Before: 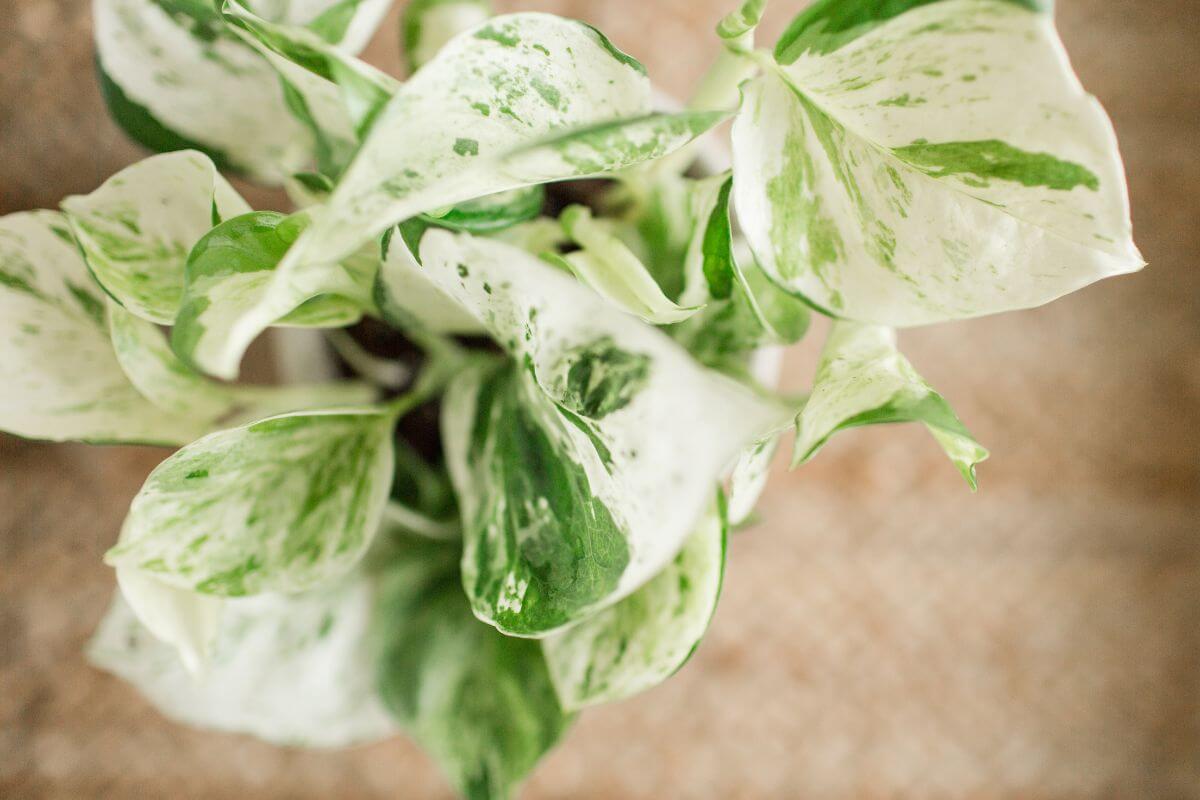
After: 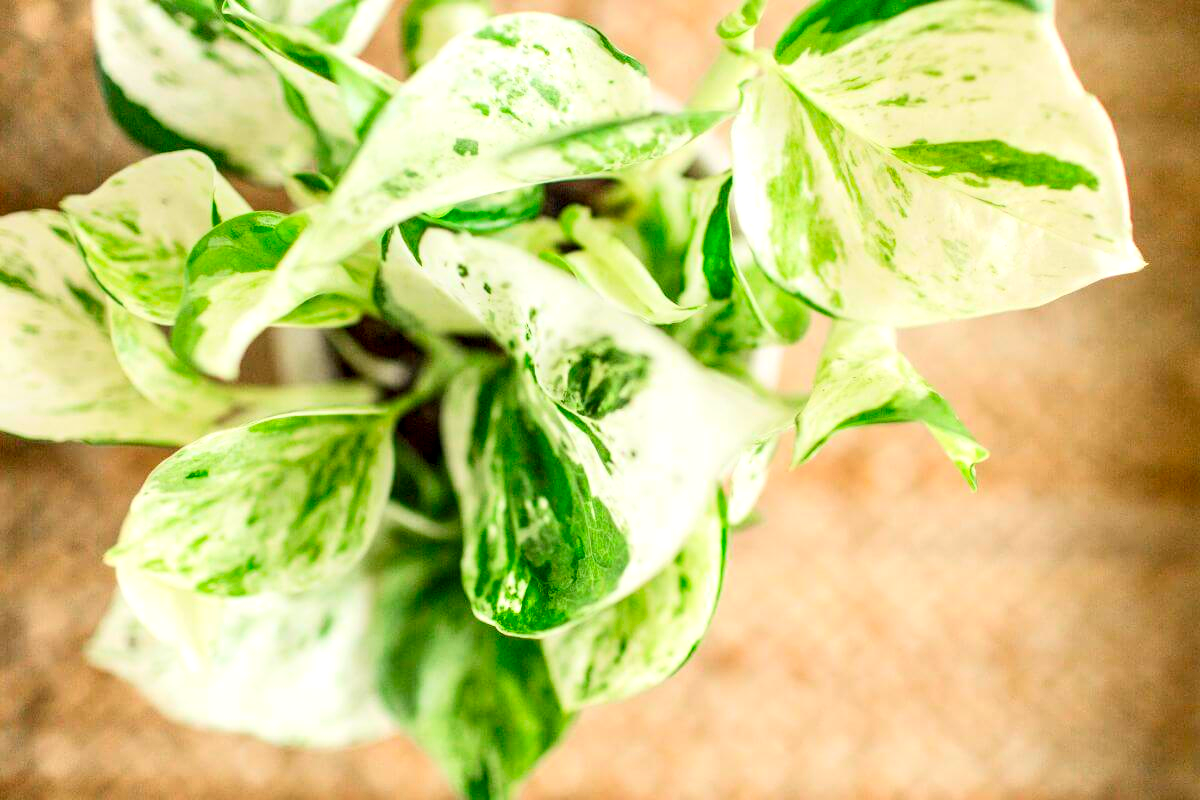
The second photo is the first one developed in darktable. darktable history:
contrast brightness saturation: contrast 0.2, brightness 0.2, saturation 0.8
local contrast: highlights 59%, detail 145%
